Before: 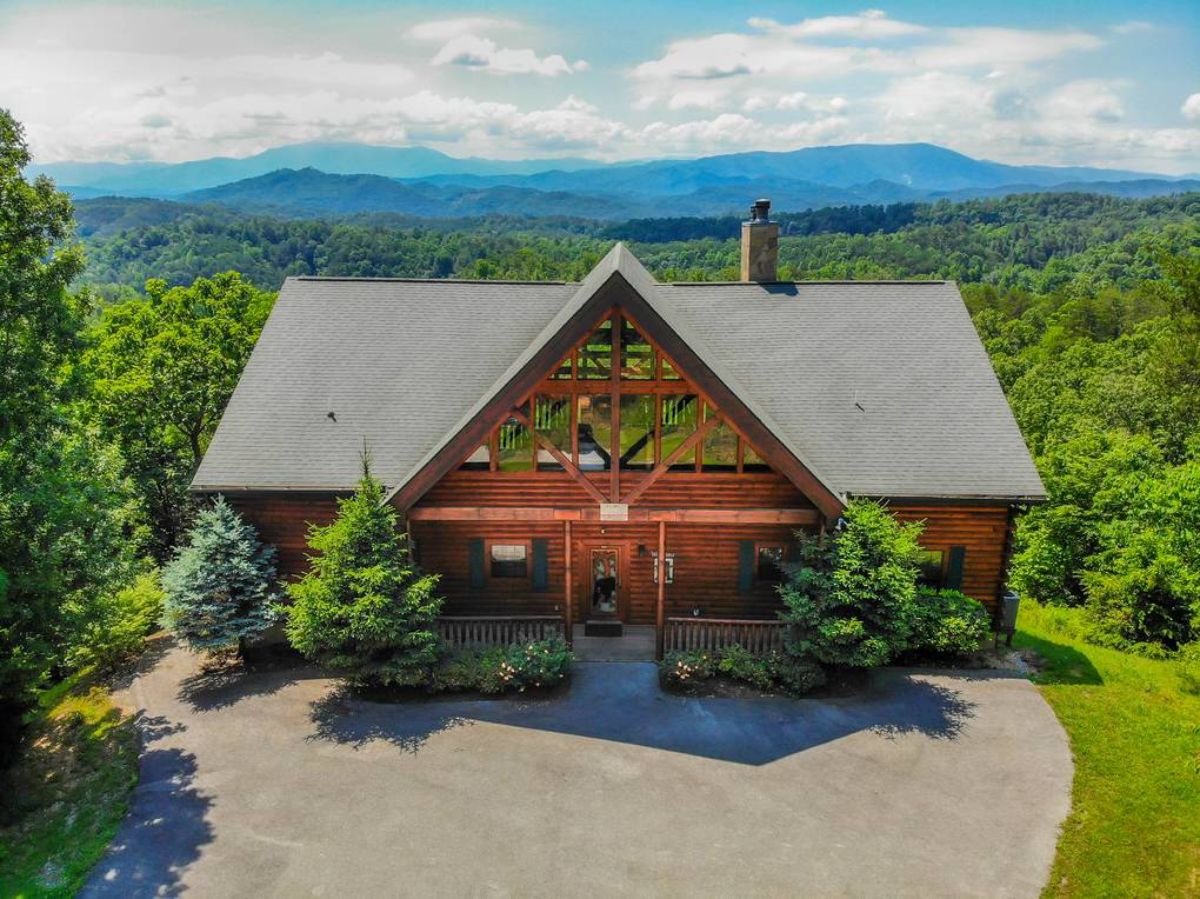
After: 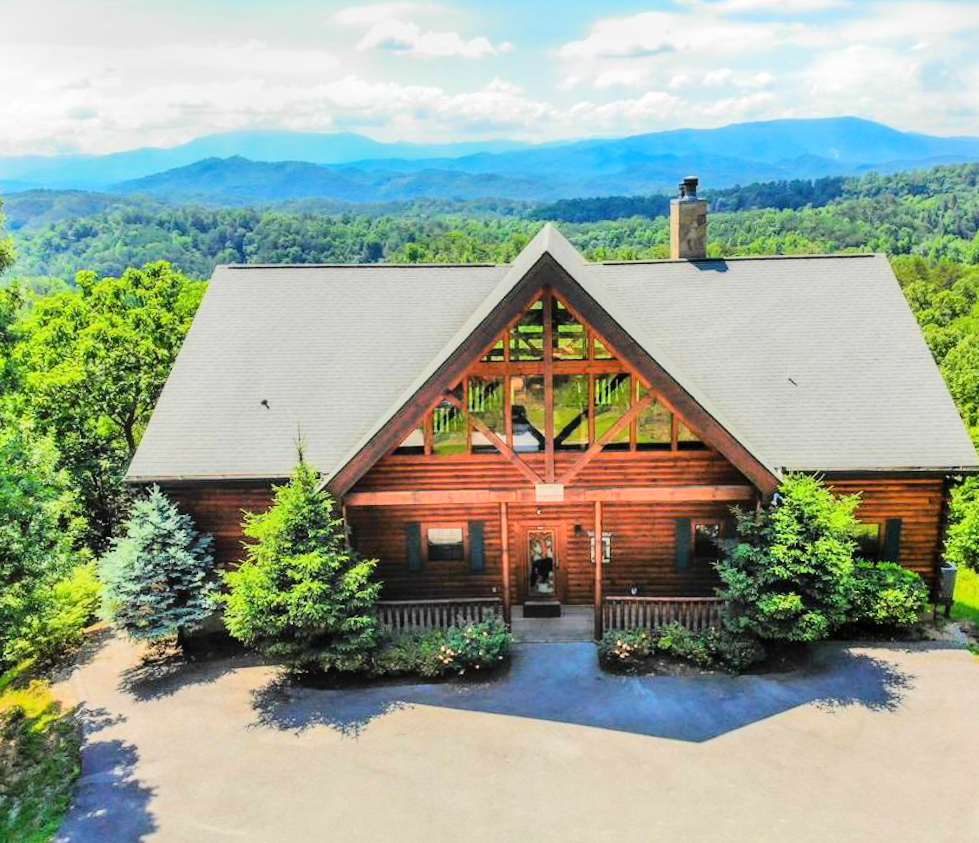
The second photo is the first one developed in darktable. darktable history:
tone equalizer: -7 EV 0.149 EV, -6 EV 0.626 EV, -5 EV 1.17 EV, -4 EV 1.29 EV, -3 EV 1.12 EV, -2 EV 0.6 EV, -1 EV 0.165 EV, edges refinement/feathering 500, mask exposure compensation -1.57 EV, preserve details no
crop and rotate: angle 1.38°, left 4.154%, top 0.663%, right 11.651%, bottom 2.556%
exposure: exposure 0.128 EV, compensate highlight preservation false
